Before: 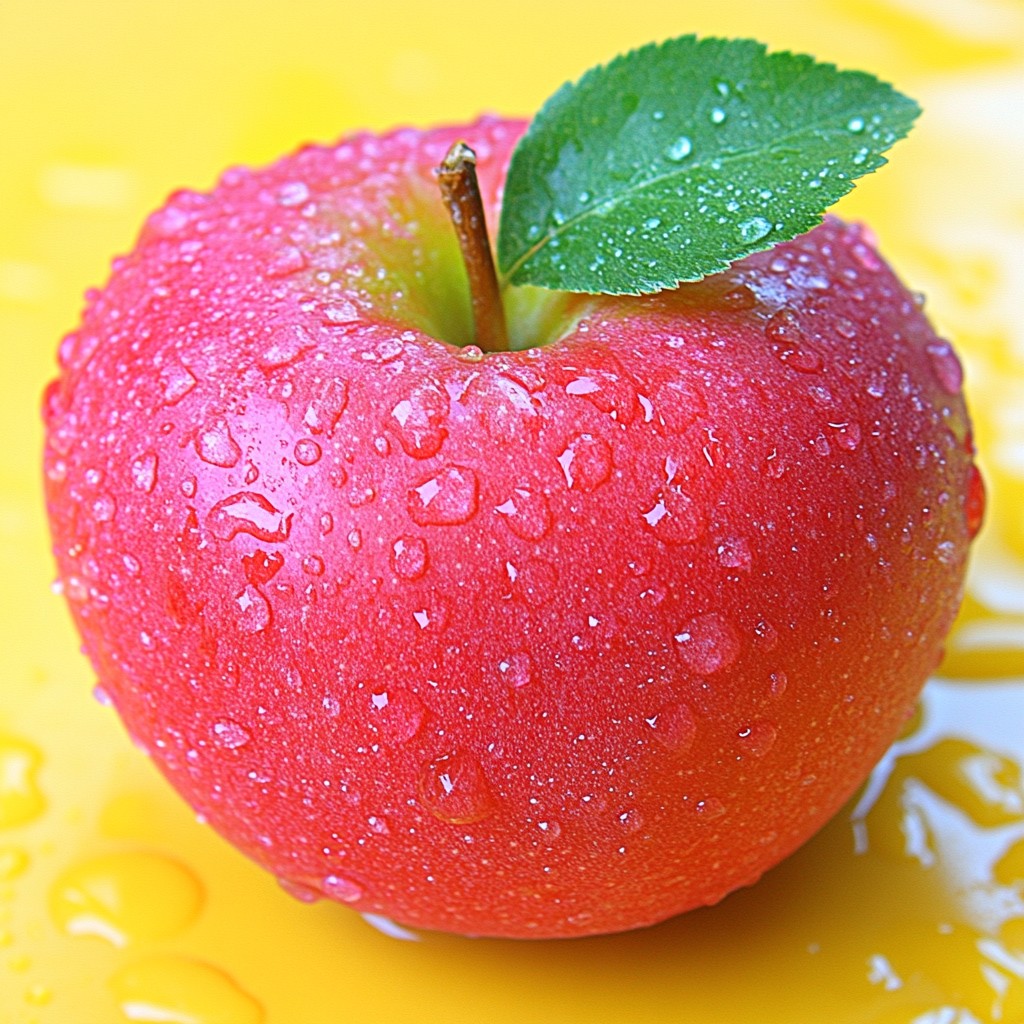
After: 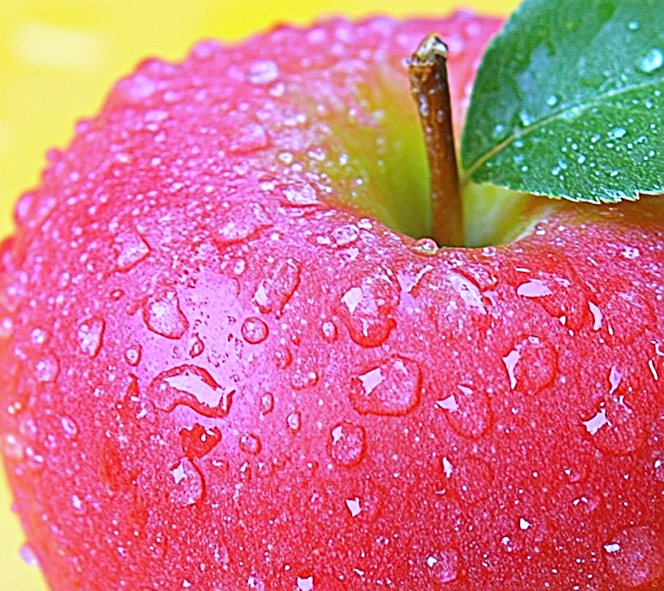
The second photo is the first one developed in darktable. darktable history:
crop and rotate: angle -4.99°, left 2.122%, top 6.945%, right 27.566%, bottom 30.519%
sharpen: on, module defaults
white balance: red 0.967, blue 1.119, emerald 0.756
